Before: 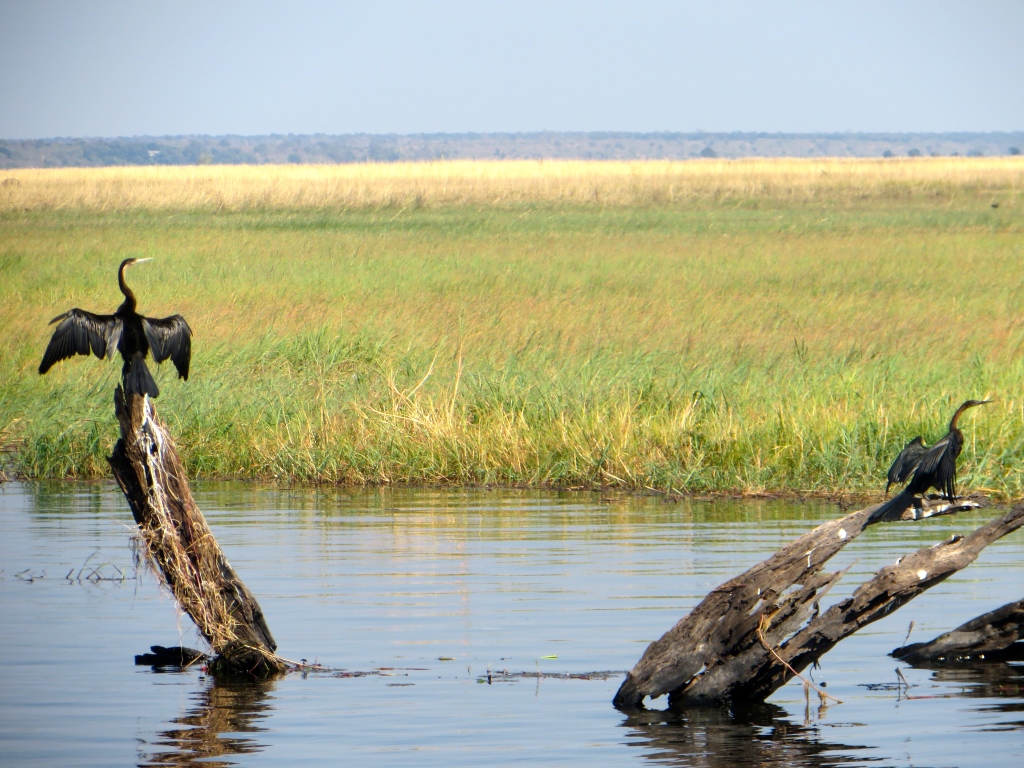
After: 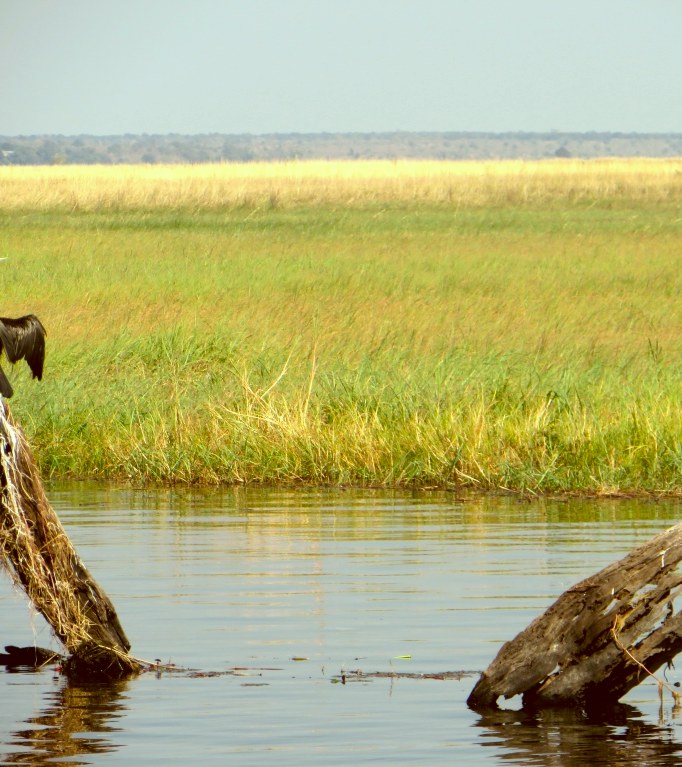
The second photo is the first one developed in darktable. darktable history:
crop and rotate: left 14.292%, right 19.041%
color correction: highlights a* -5.94, highlights b* 9.48, shadows a* 10.12, shadows b* 23.94
